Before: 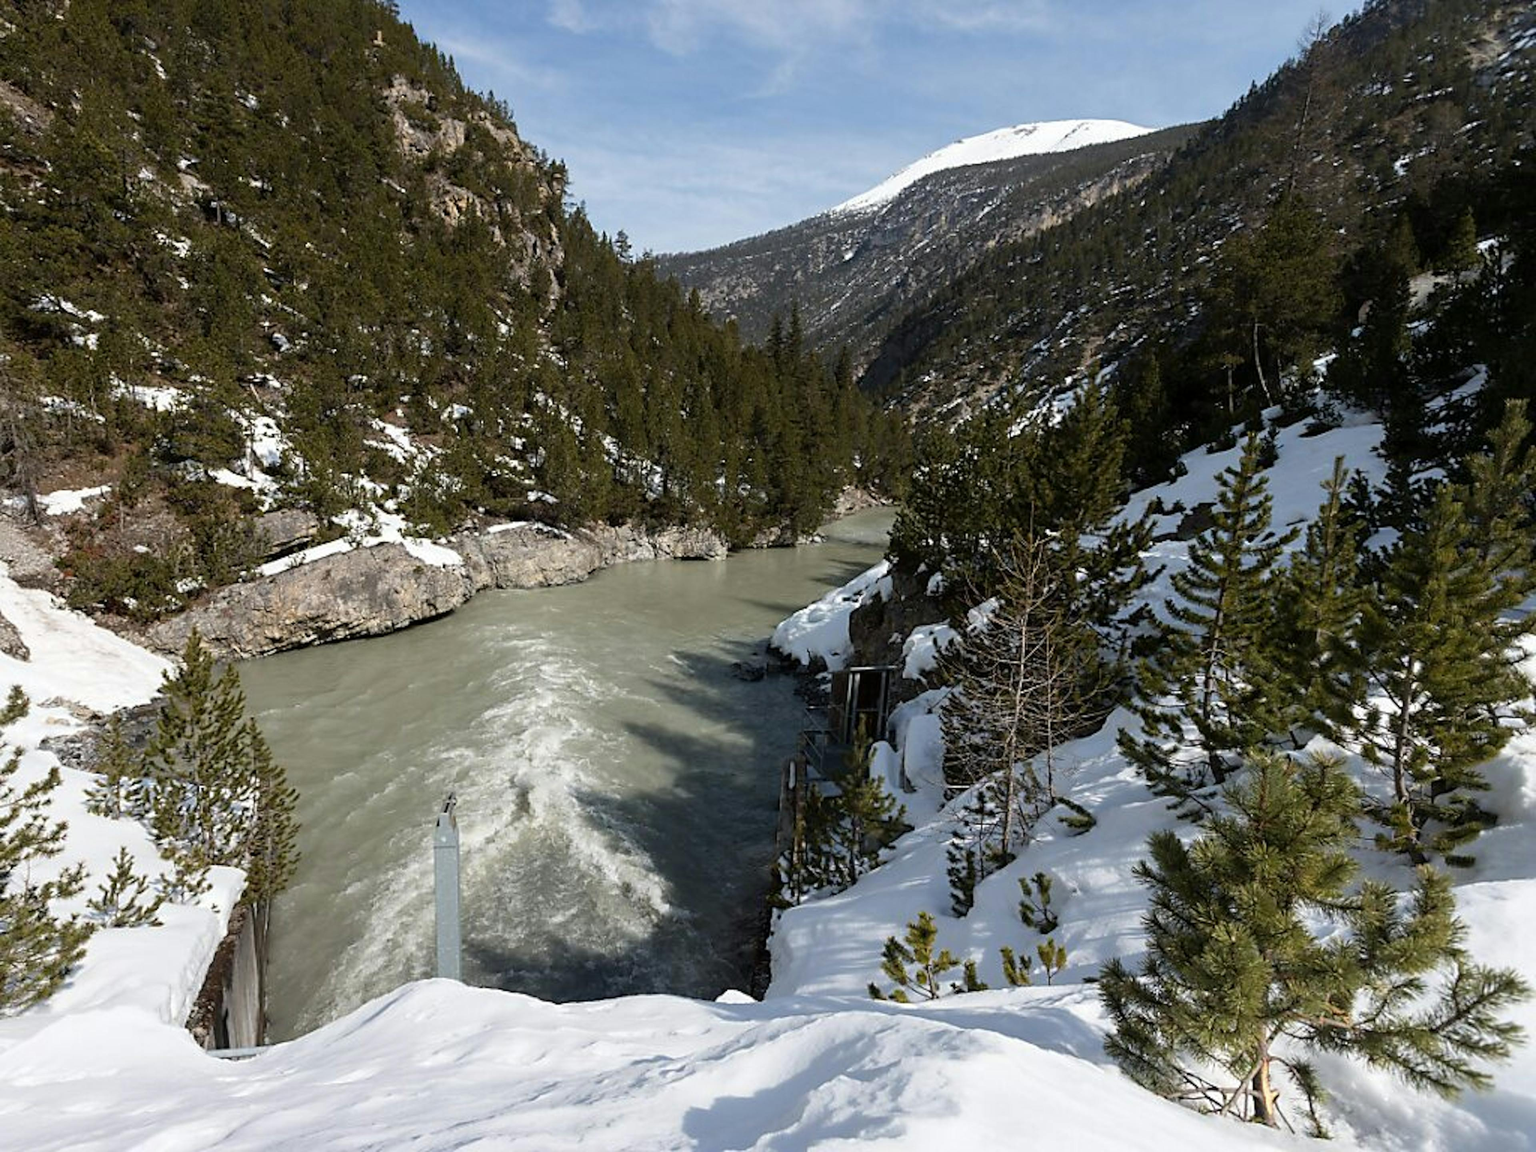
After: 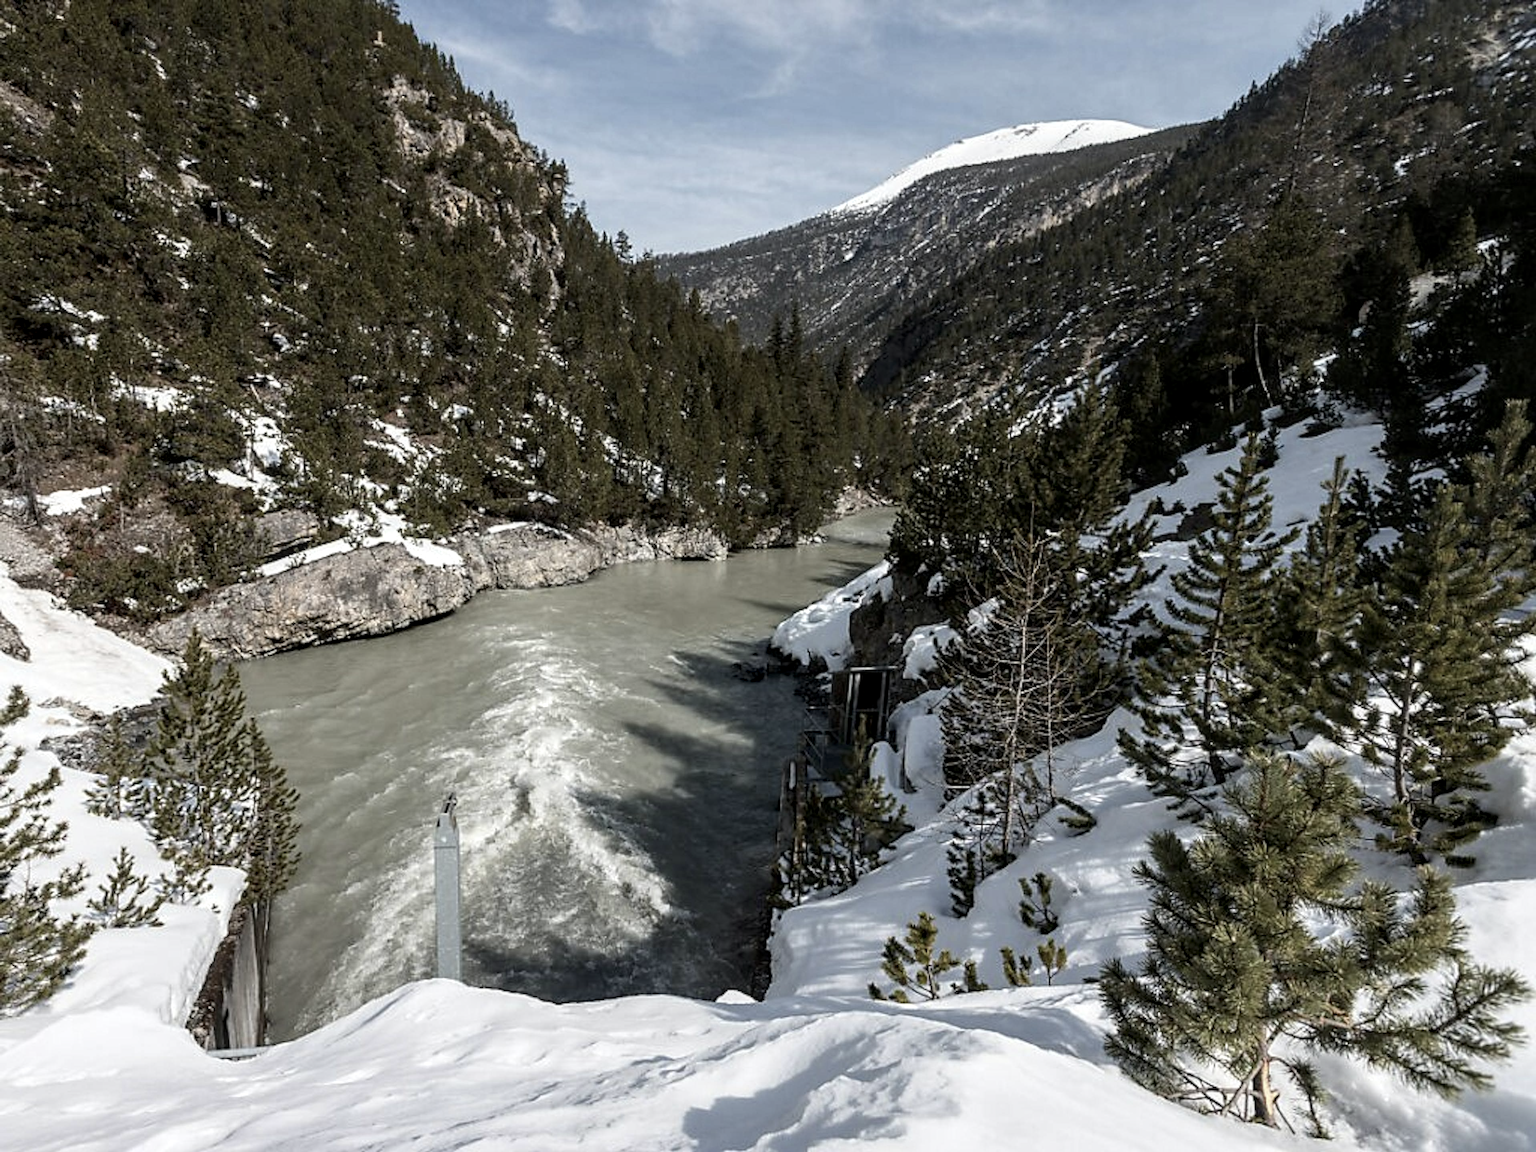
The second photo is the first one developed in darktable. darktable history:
local contrast: detail 130%
contrast brightness saturation: contrast 0.1, saturation -0.36
